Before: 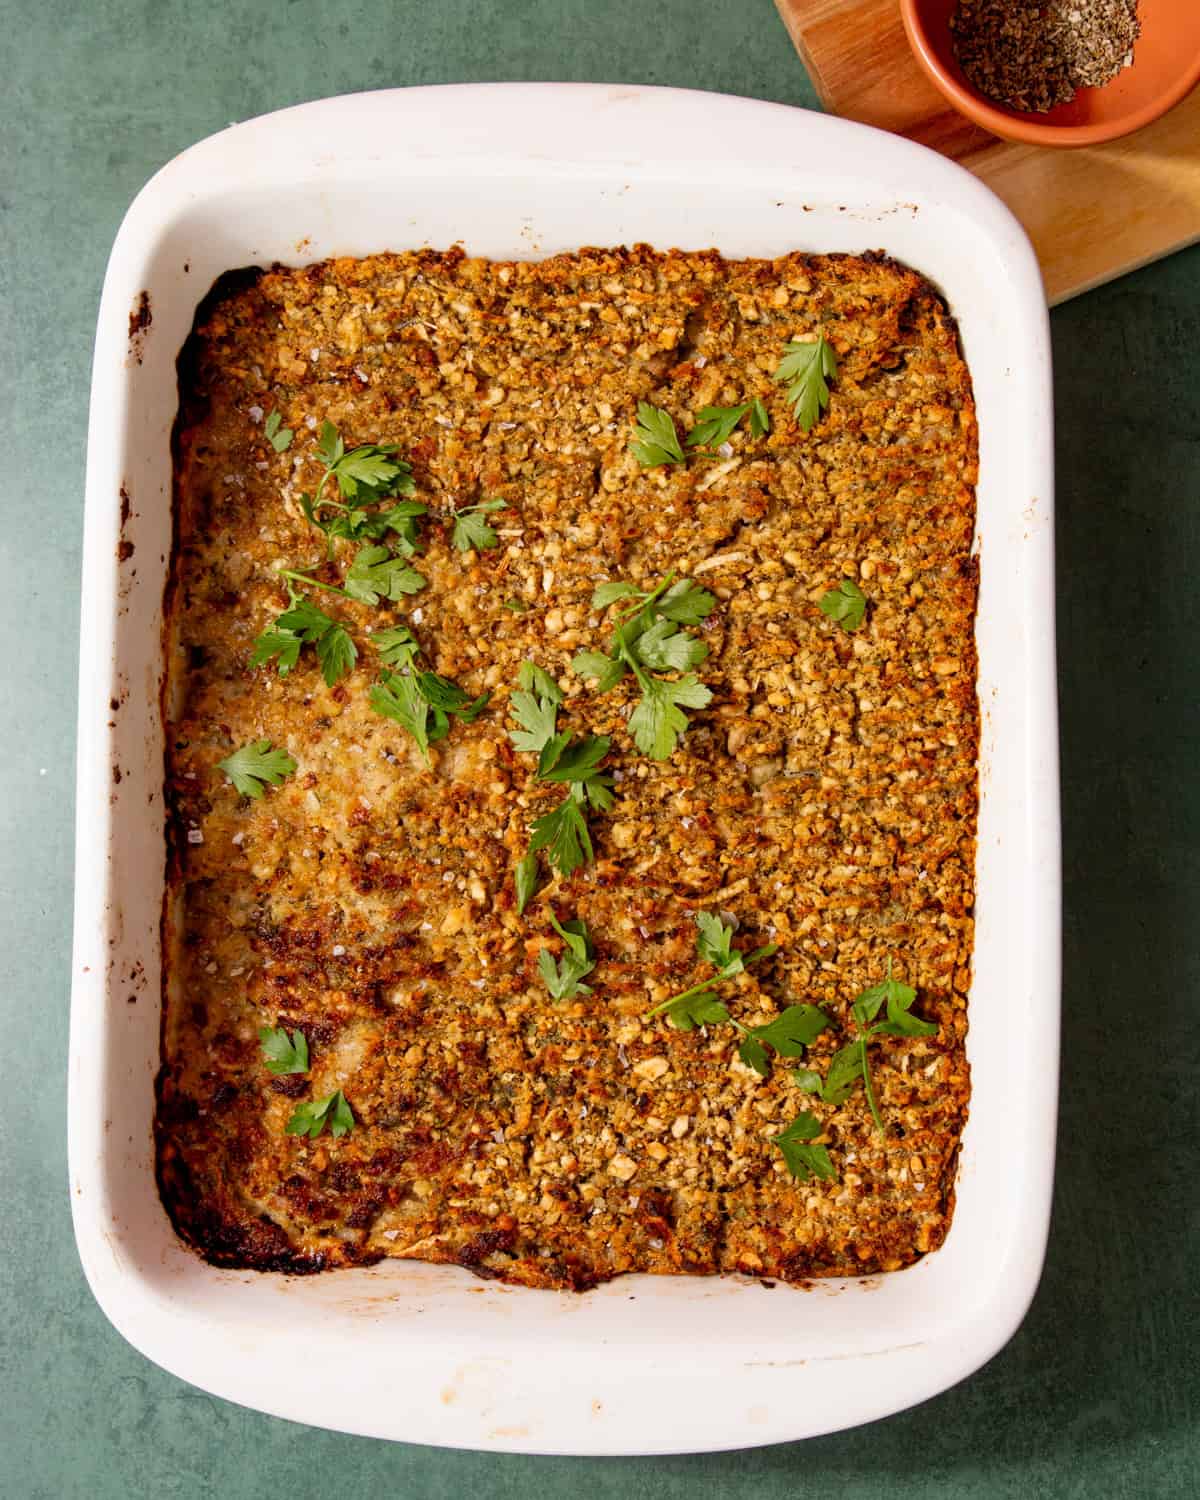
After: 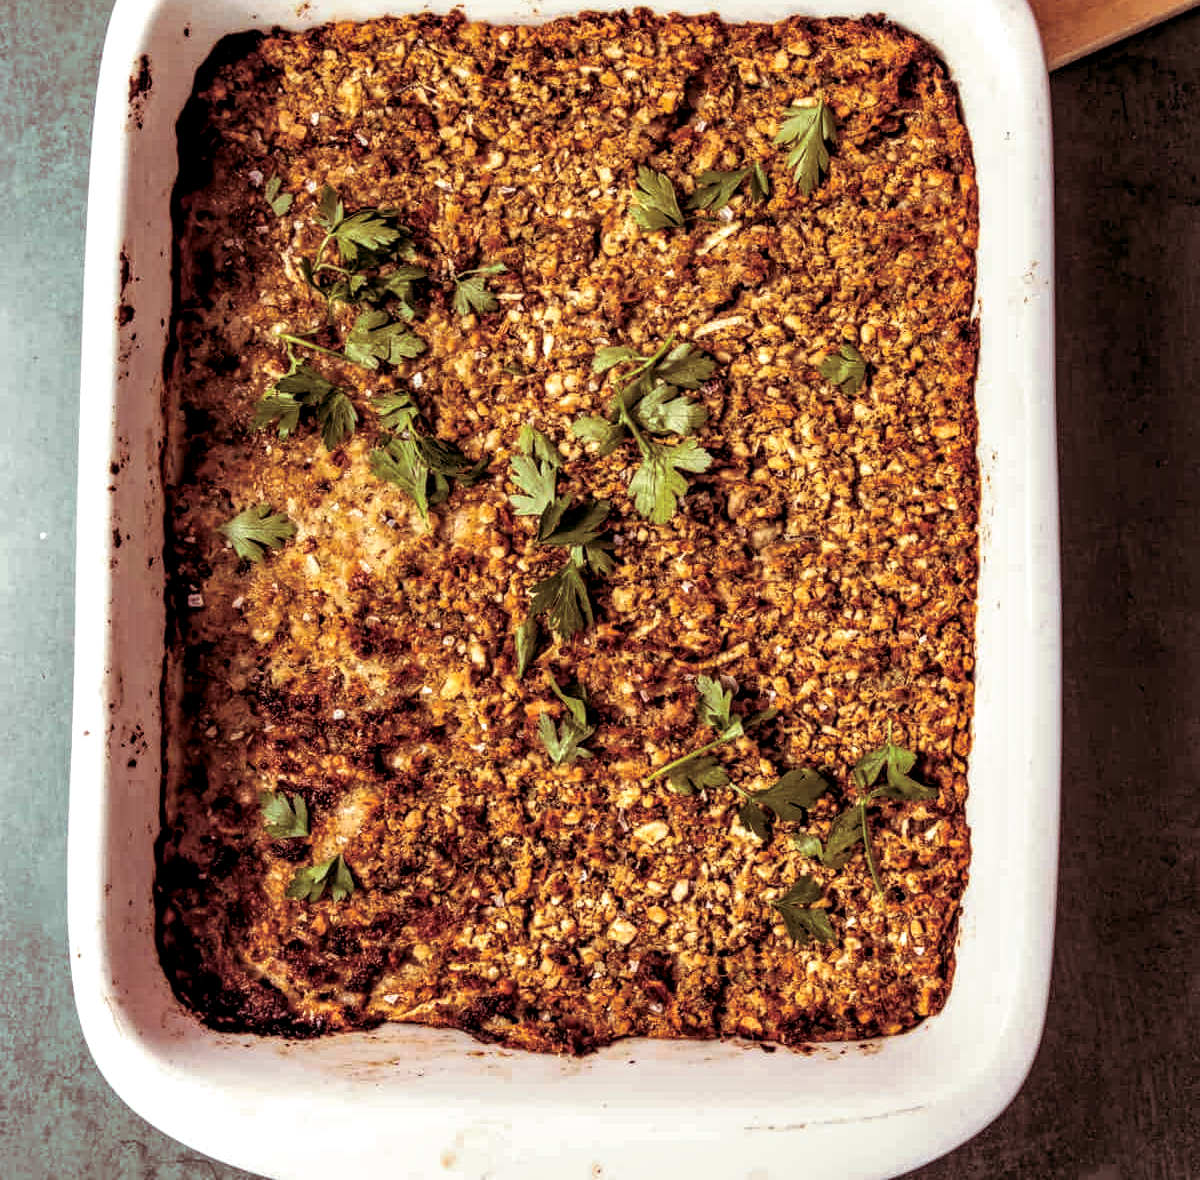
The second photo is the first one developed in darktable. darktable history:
color correction: highlights a* 0.003, highlights b* -0.283
crop and rotate: top 15.774%, bottom 5.506%
split-toning: on, module defaults
local contrast: highlights 12%, shadows 38%, detail 183%, midtone range 0.471
